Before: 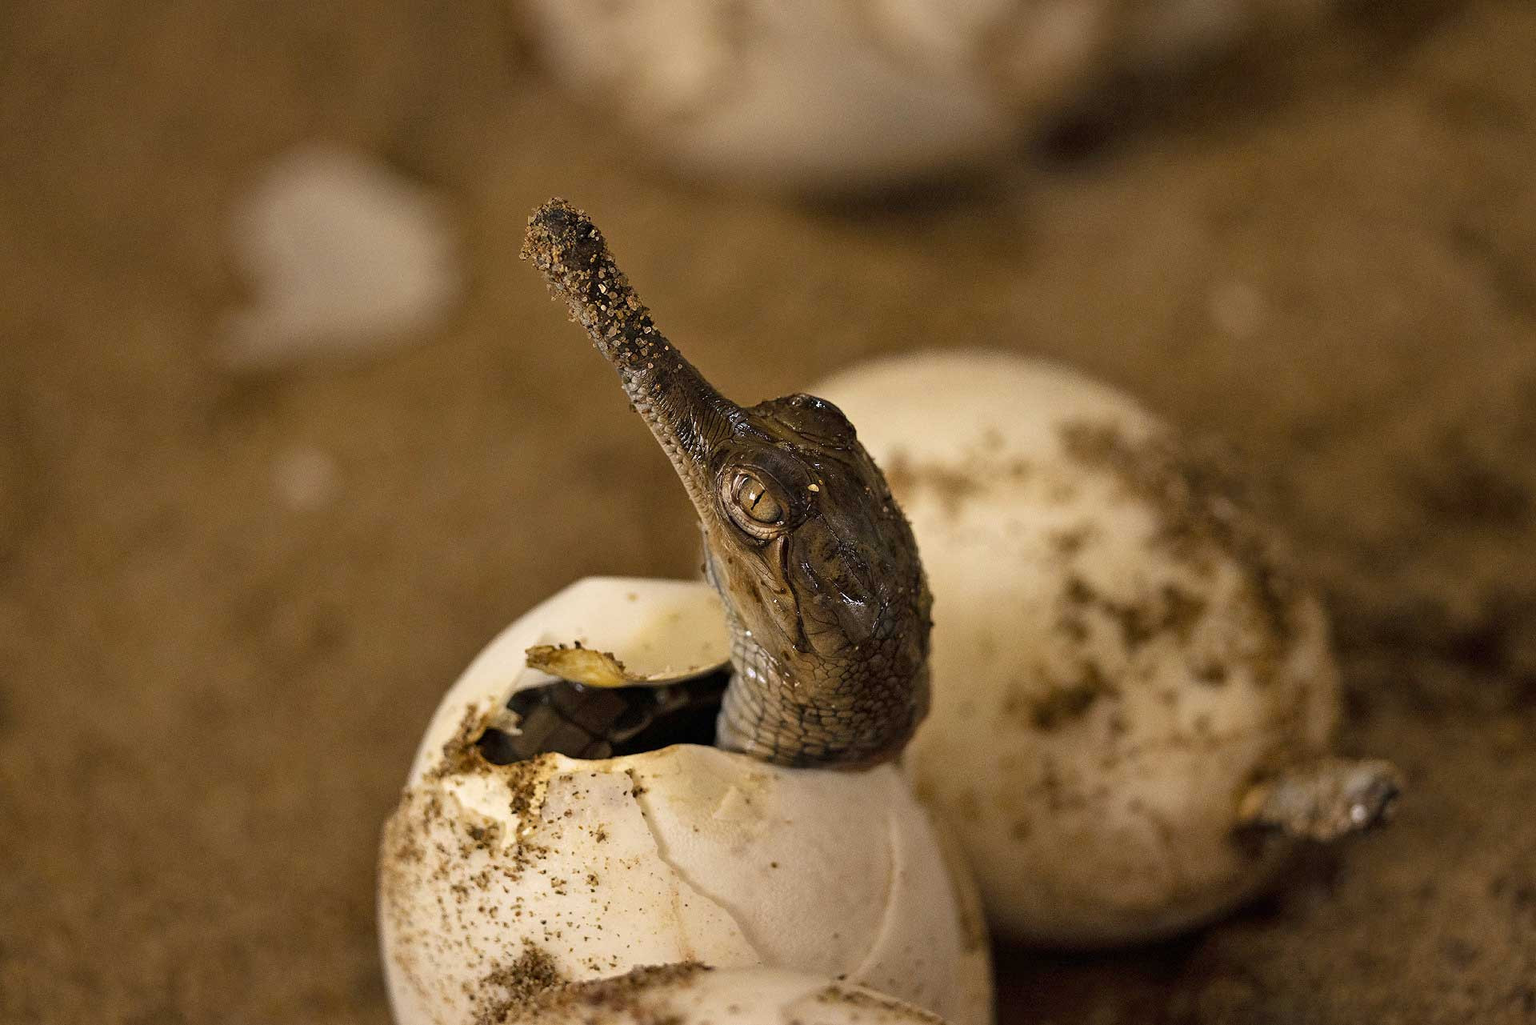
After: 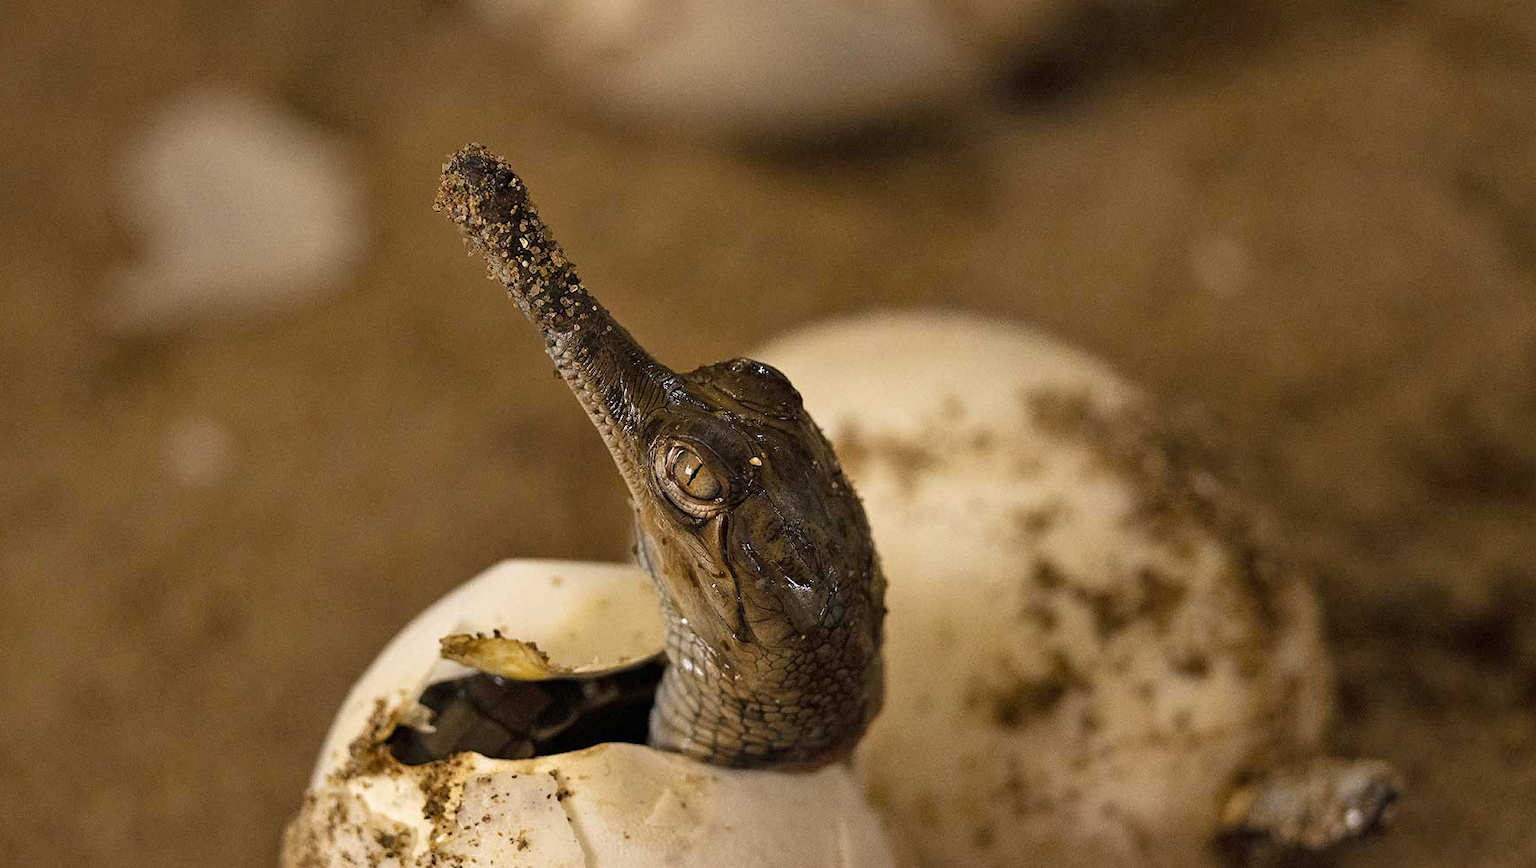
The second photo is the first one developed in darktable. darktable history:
grain: coarseness 0.09 ISO, strength 10%
crop: left 8.155%, top 6.611%, bottom 15.385%
